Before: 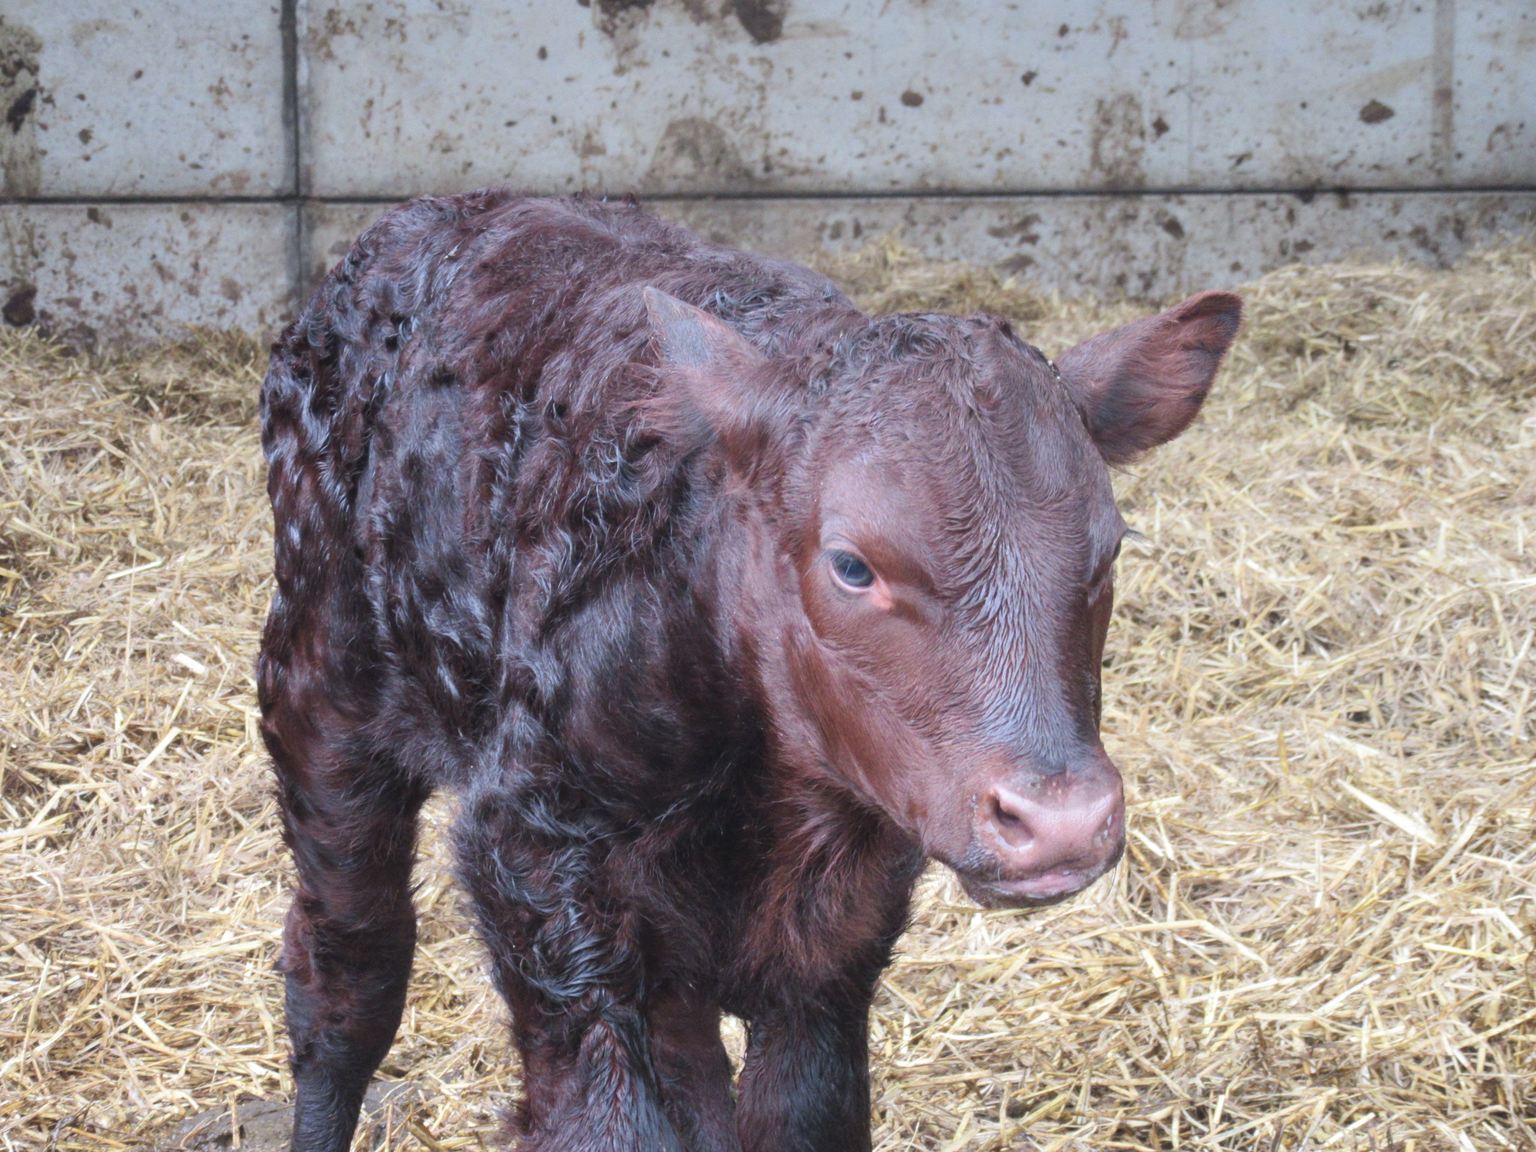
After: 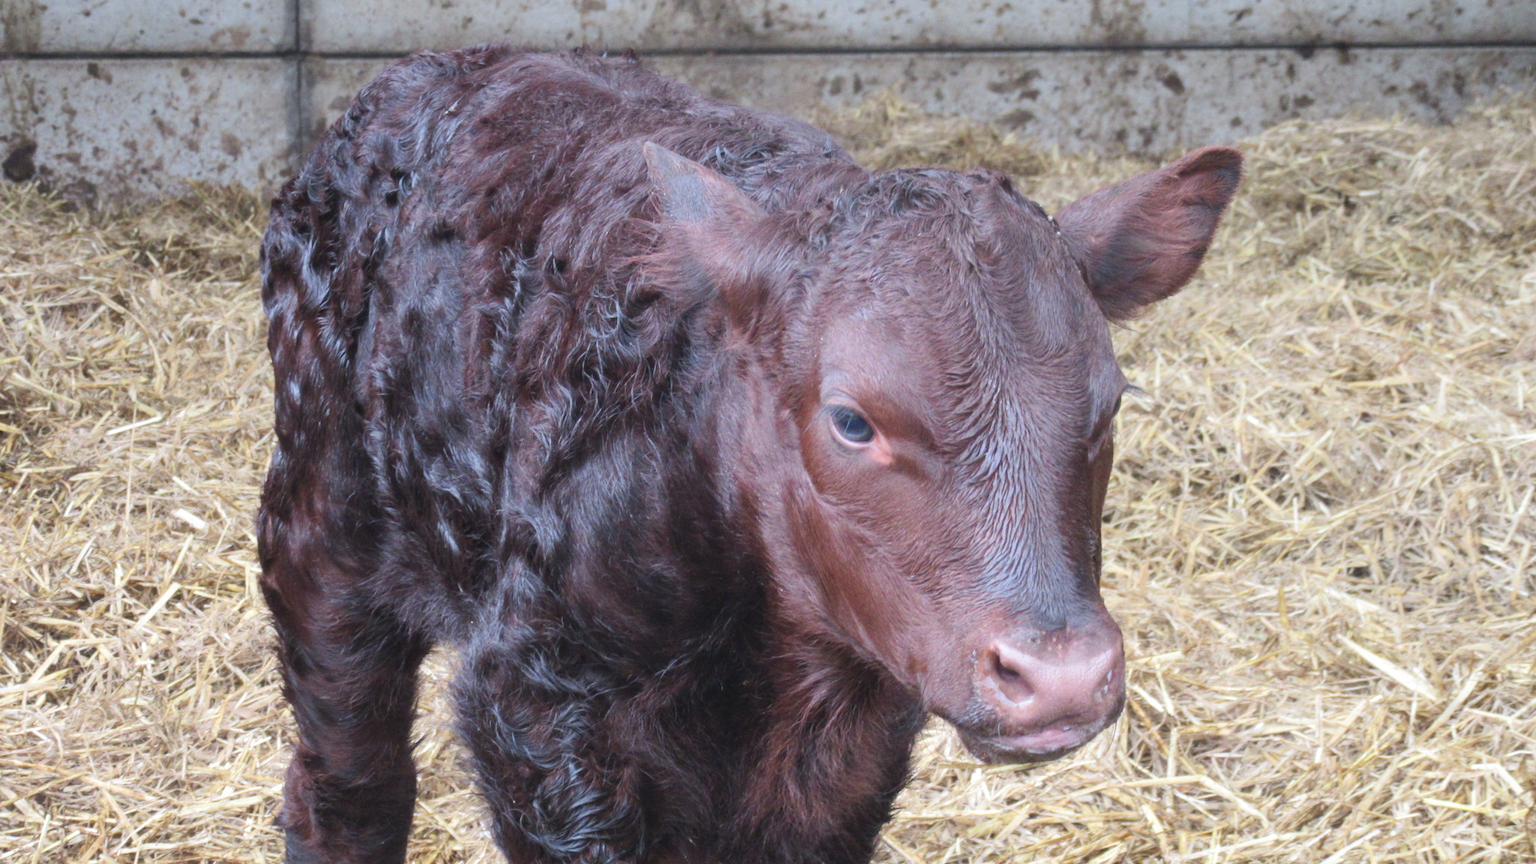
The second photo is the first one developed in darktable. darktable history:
crop and rotate: top 12.623%, bottom 12.349%
